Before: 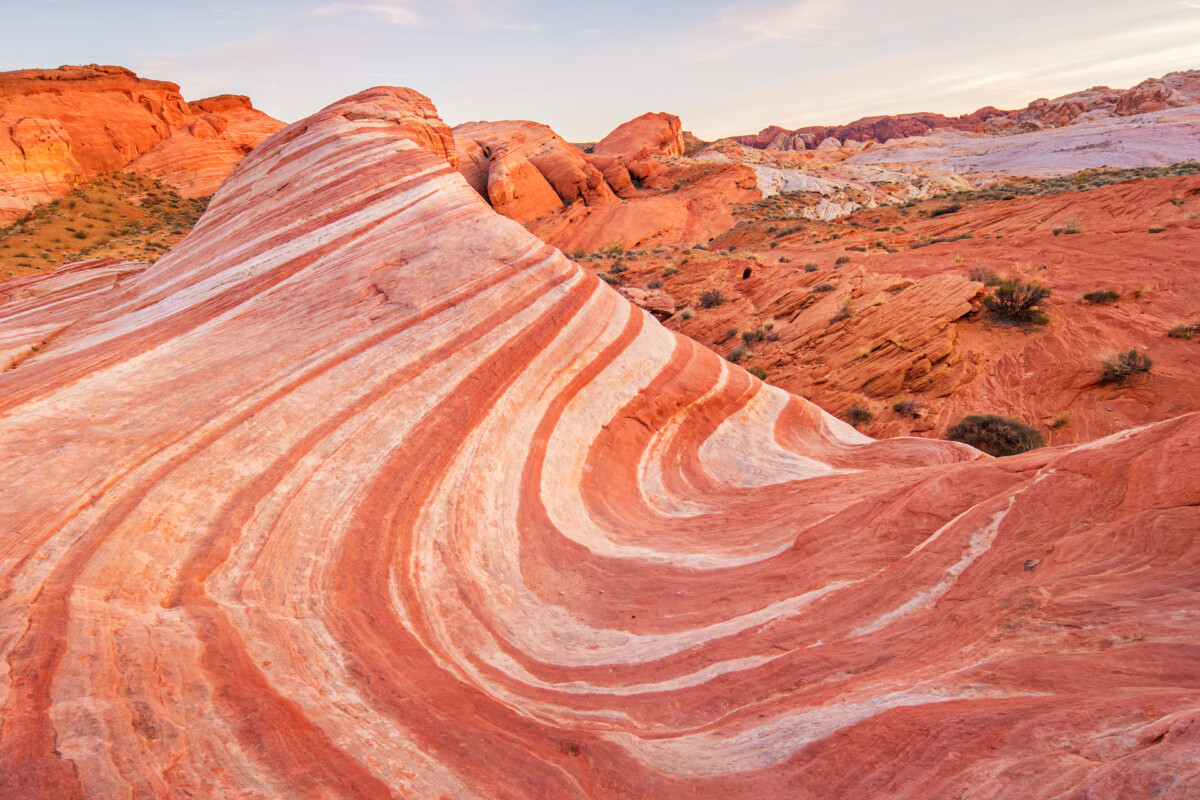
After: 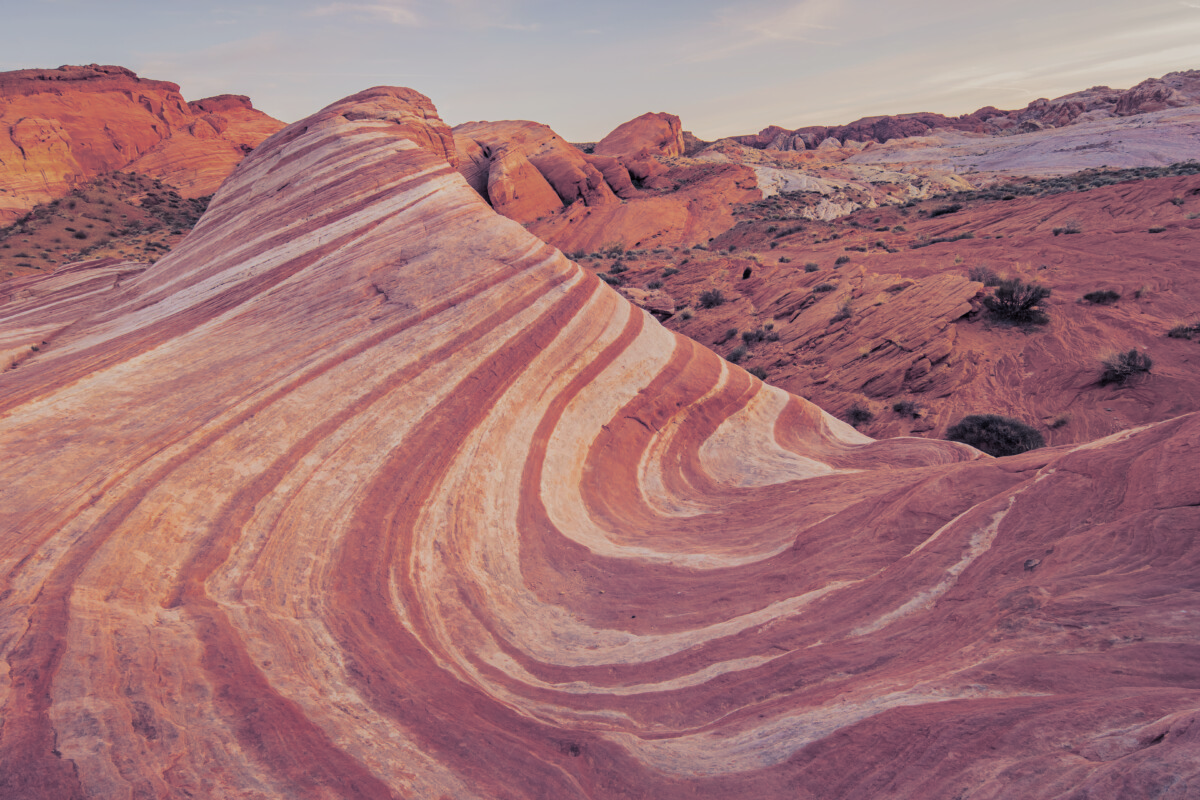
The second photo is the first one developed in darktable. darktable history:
exposure: exposure -0.582 EV, compensate highlight preservation false
split-toning: shadows › hue 230.4°
